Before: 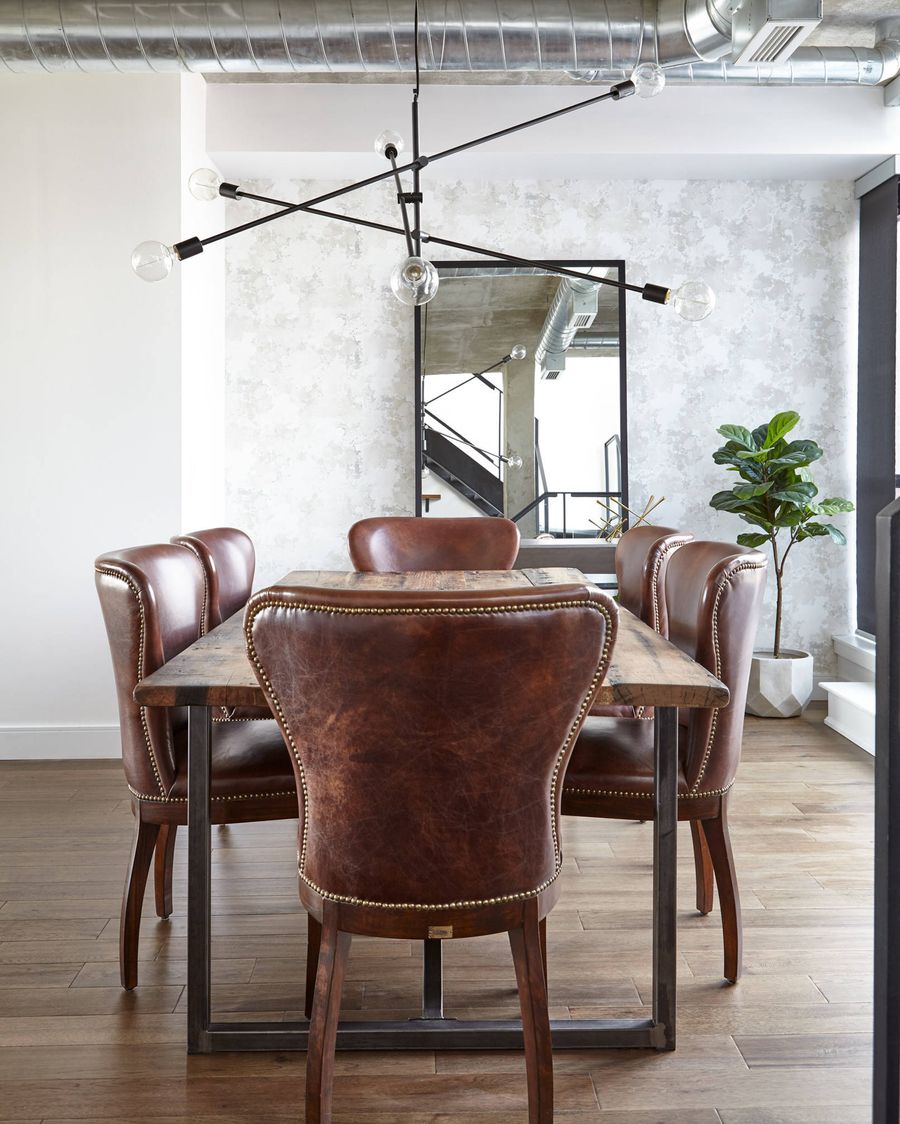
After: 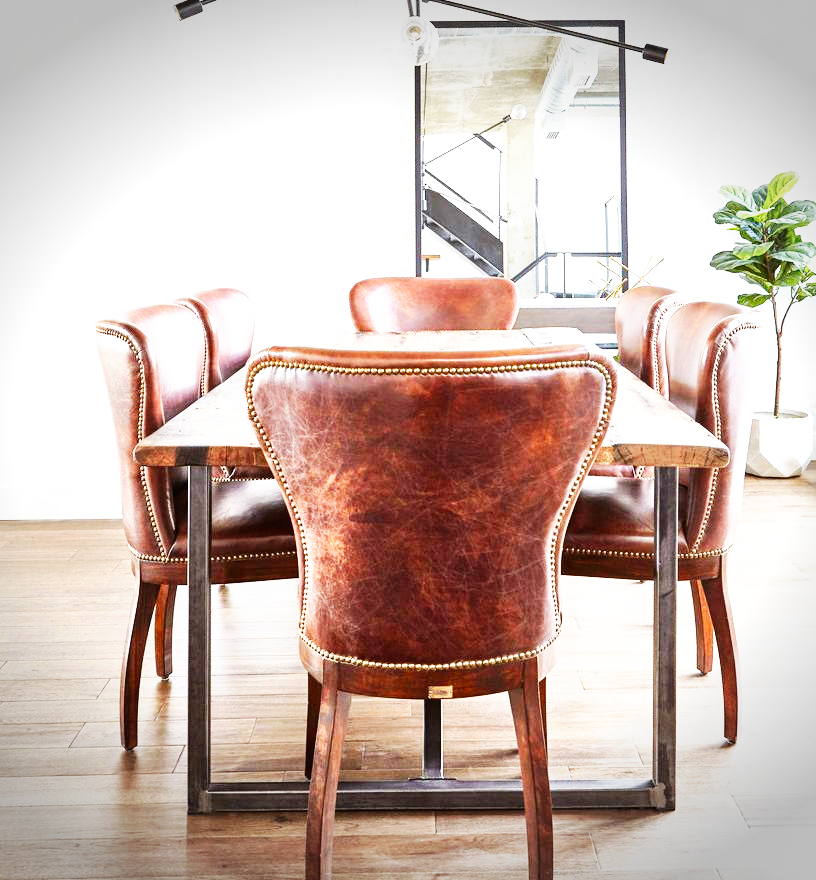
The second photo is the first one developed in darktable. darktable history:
vignetting: fall-off start 89.54%, fall-off radius 44%, width/height ratio 1.165
crop: top 21.367%, right 9.331%, bottom 0.277%
exposure: black level correction 0, exposure 1.012 EV, compensate highlight preservation false
base curve: curves: ch0 [(0, 0) (0.007, 0.004) (0.027, 0.03) (0.046, 0.07) (0.207, 0.54) (0.442, 0.872) (0.673, 0.972) (1, 1)], preserve colors none
